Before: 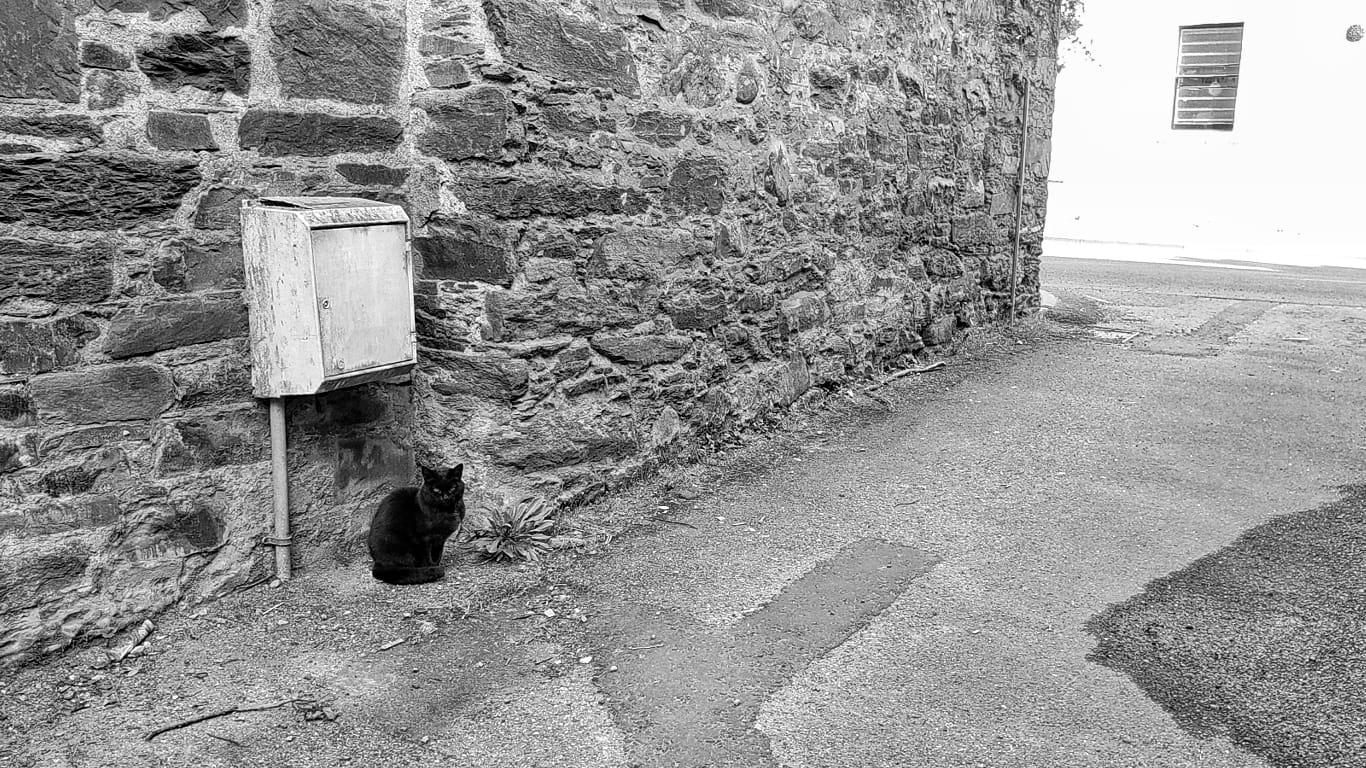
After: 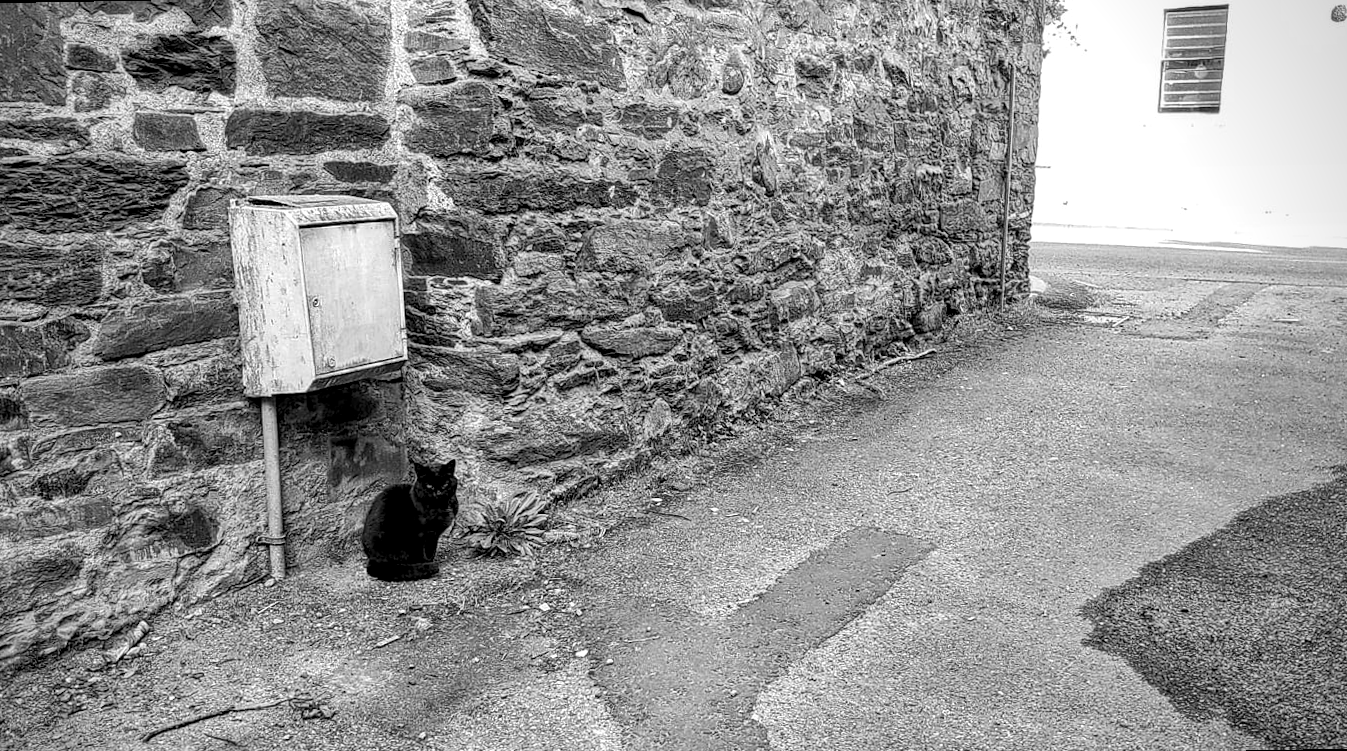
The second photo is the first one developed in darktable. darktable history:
vignetting: on, module defaults
local contrast: highlights 25%, shadows 75%, midtone range 0.75
rotate and perspective: rotation -1°, crop left 0.011, crop right 0.989, crop top 0.025, crop bottom 0.975
